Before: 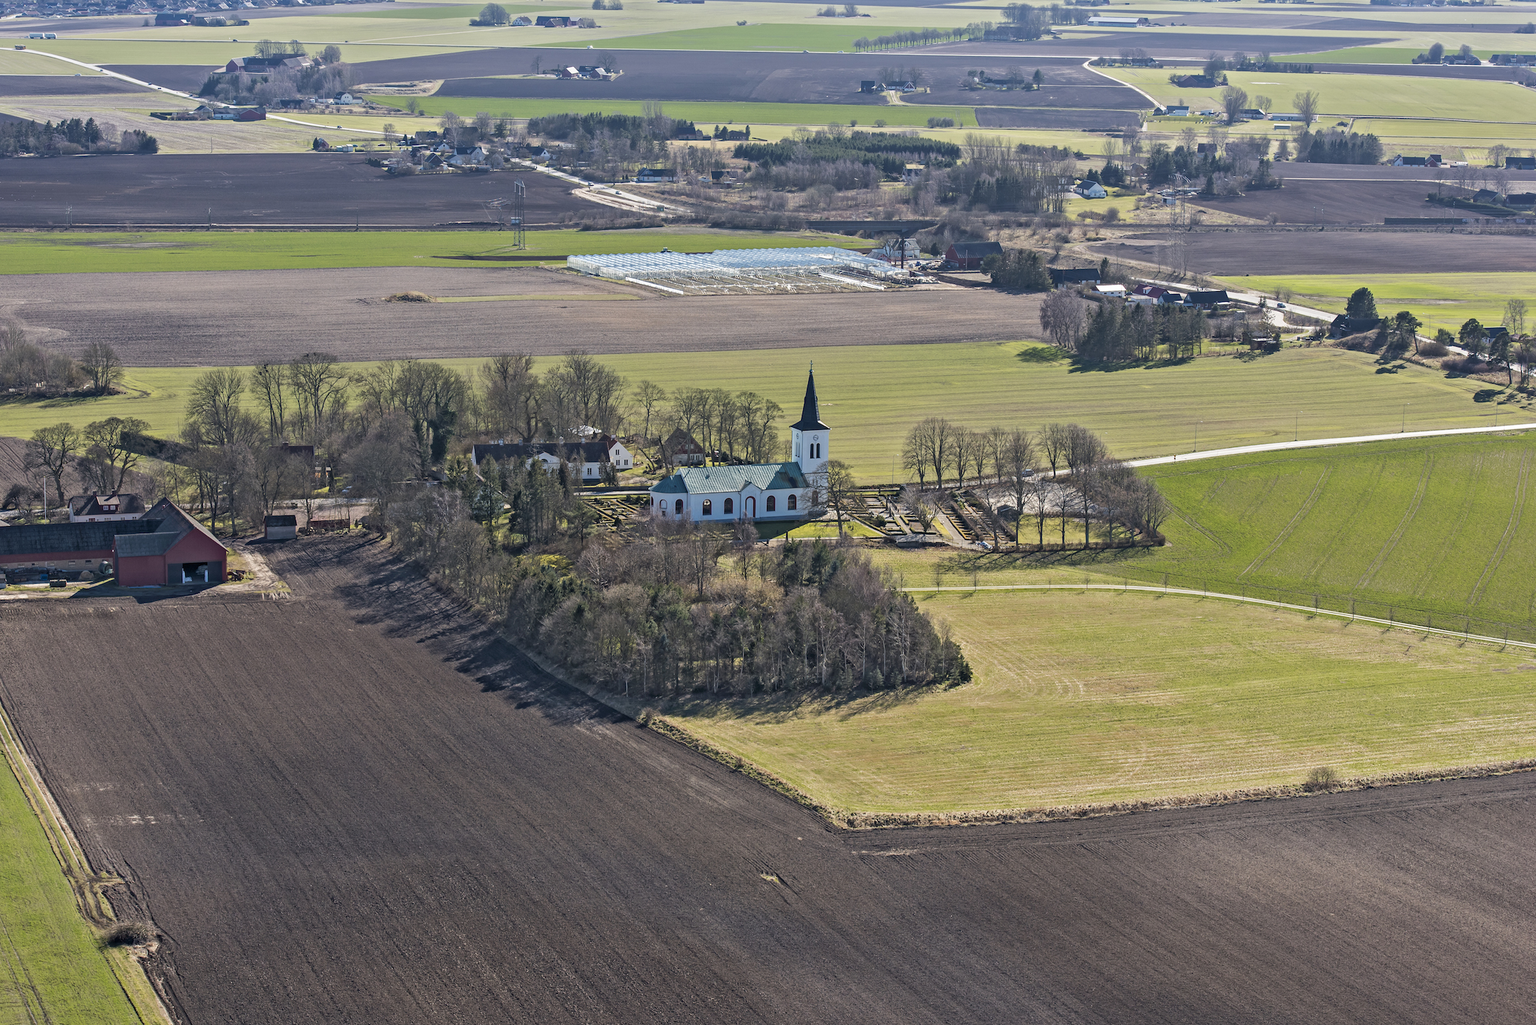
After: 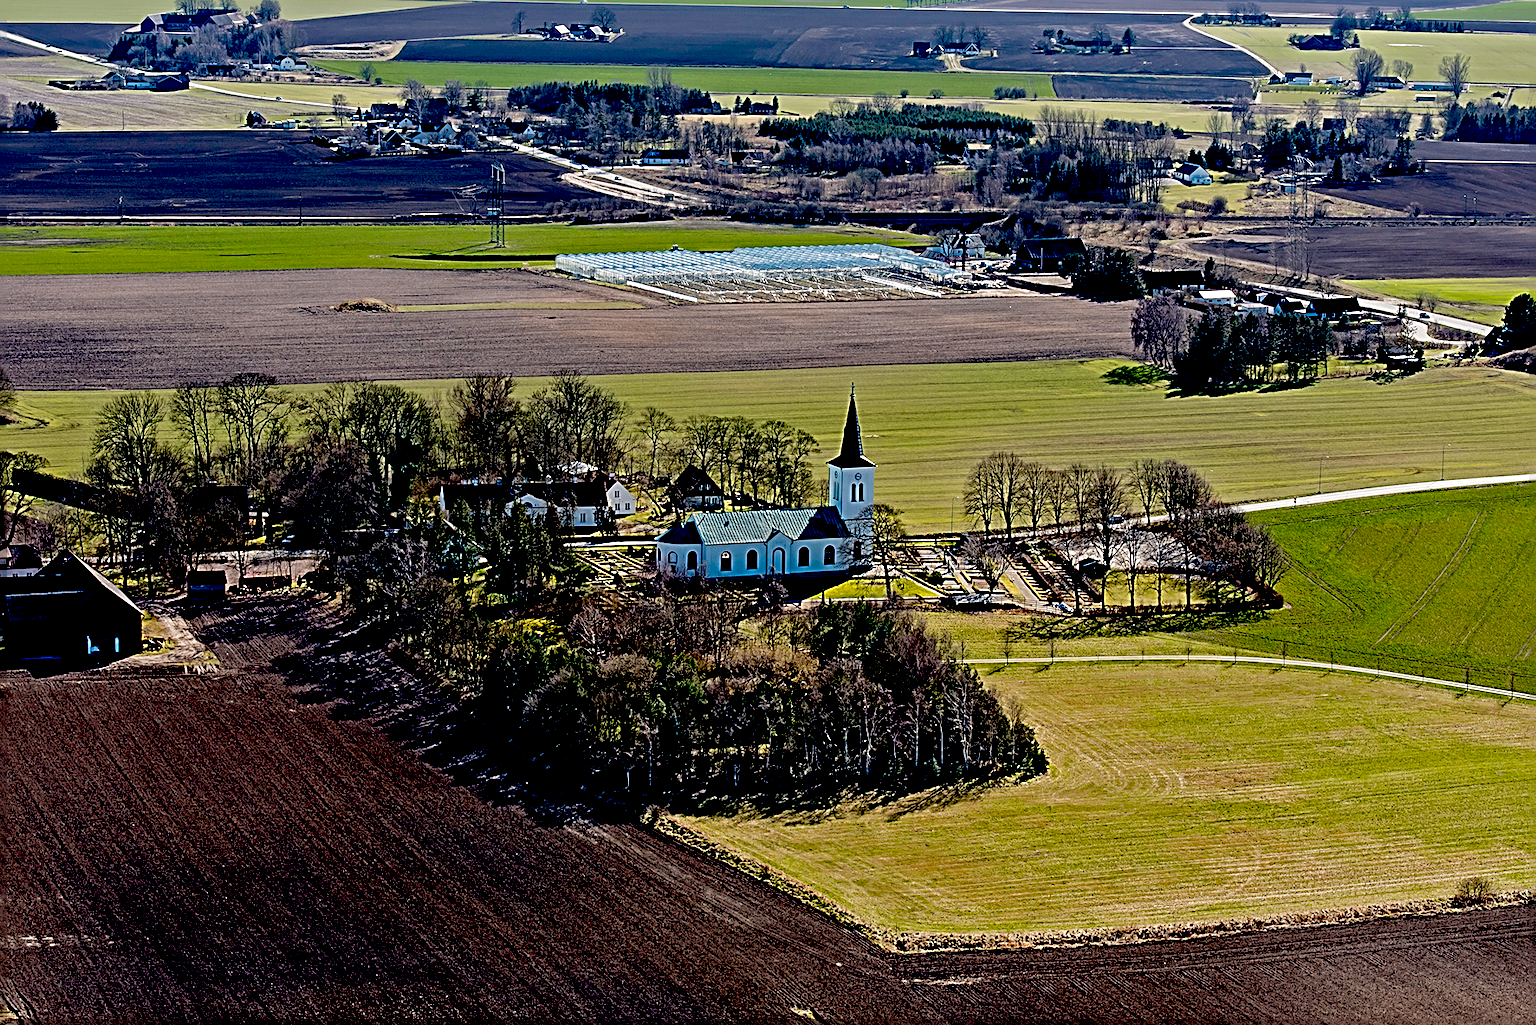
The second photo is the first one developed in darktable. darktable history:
sharpen: radius 2.817, amount 0.715
exposure: black level correction 0.1, exposure -0.092 EV, compensate highlight preservation false
crop and rotate: left 7.196%, top 4.574%, right 10.605%, bottom 13.178%
